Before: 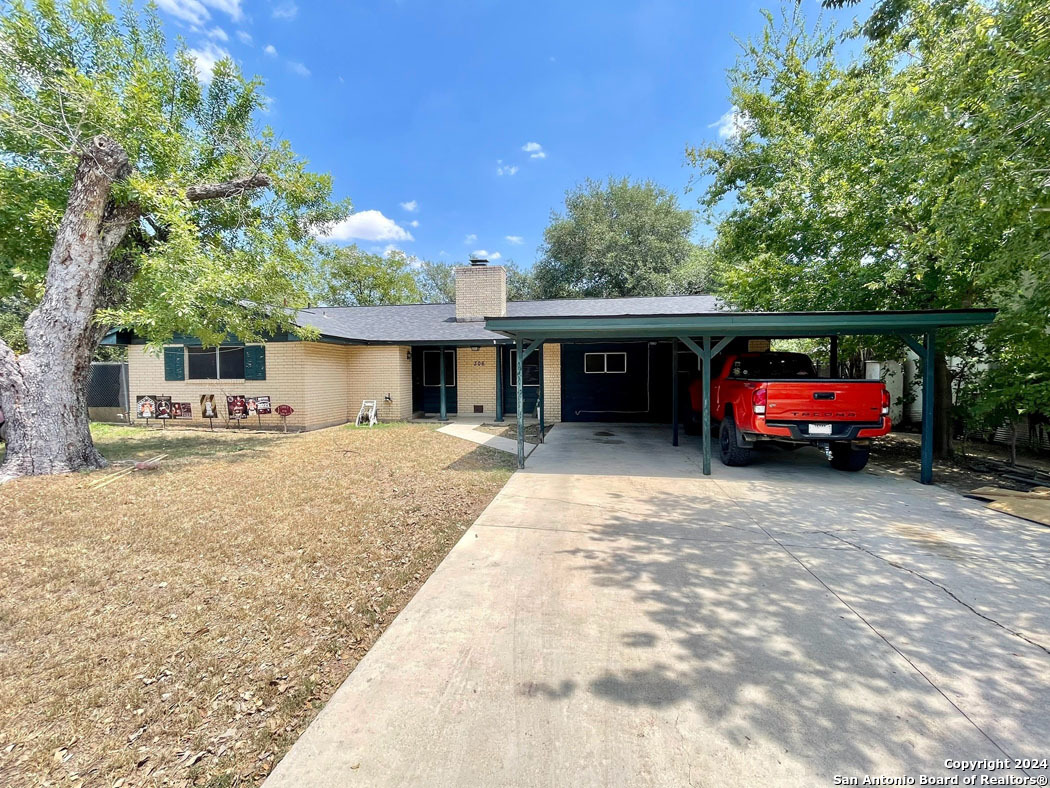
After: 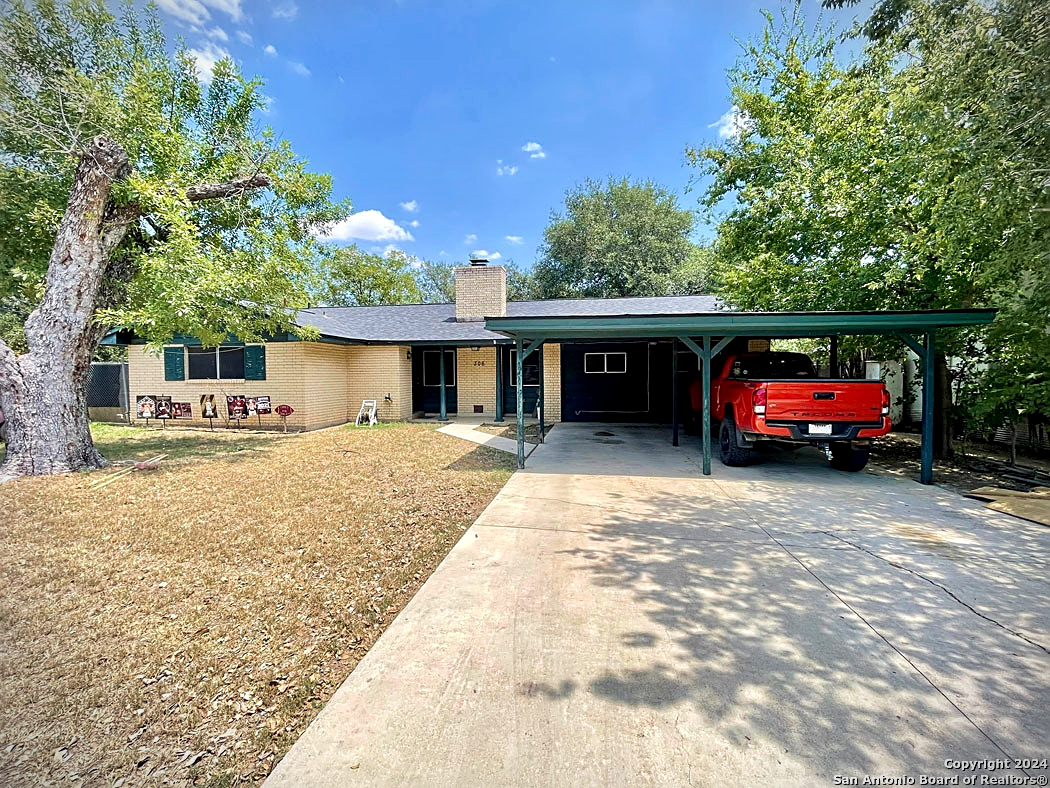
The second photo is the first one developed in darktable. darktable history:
local contrast: highlights 102%, shadows 102%, detail 119%, midtone range 0.2
velvia: strength 30.43%
sharpen: on, module defaults
vignetting: fall-off start 88.74%, fall-off radius 44.59%, width/height ratio 1.165, unbound false
